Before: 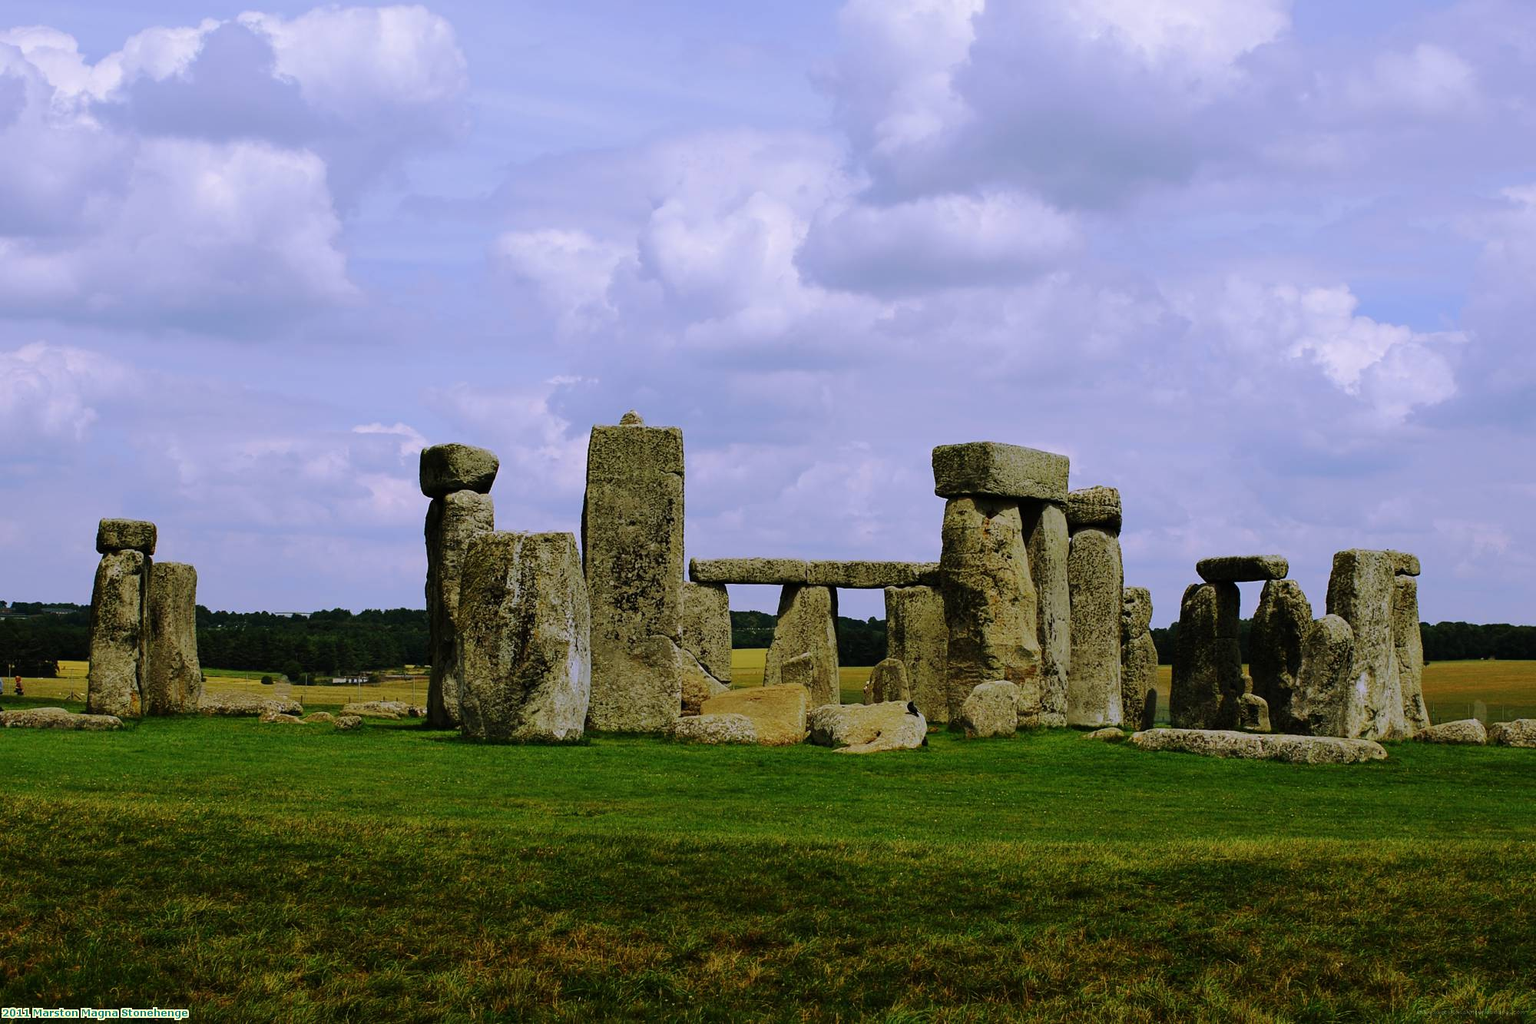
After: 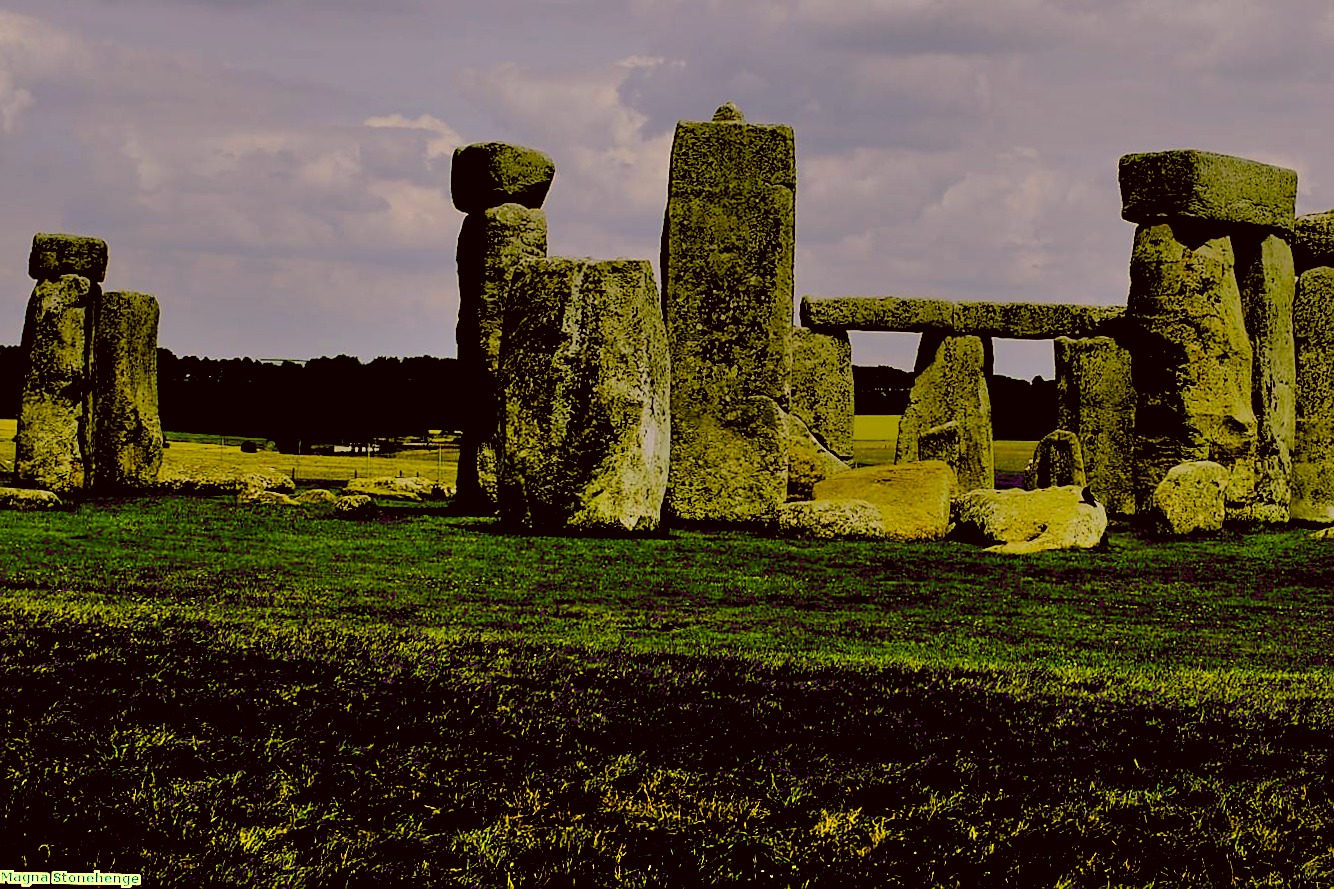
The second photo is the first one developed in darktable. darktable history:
exposure: black level correction 0.046, exposure -0.228 EV, compensate highlight preservation false
crop and rotate: angle -0.82°, left 3.85%, top 31.828%, right 27.992%
white balance: red 0.983, blue 1.036
sharpen: radius 1.458, amount 0.398, threshold 1.271
shadows and highlights: soften with gaussian
haze removal: compatibility mode true, adaptive false
filmic rgb: black relative exposure -8.15 EV, white relative exposure 3.76 EV, hardness 4.46
color correction: highlights a* 0.162, highlights b* 29.53, shadows a* -0.162, shadows b* 21.09
